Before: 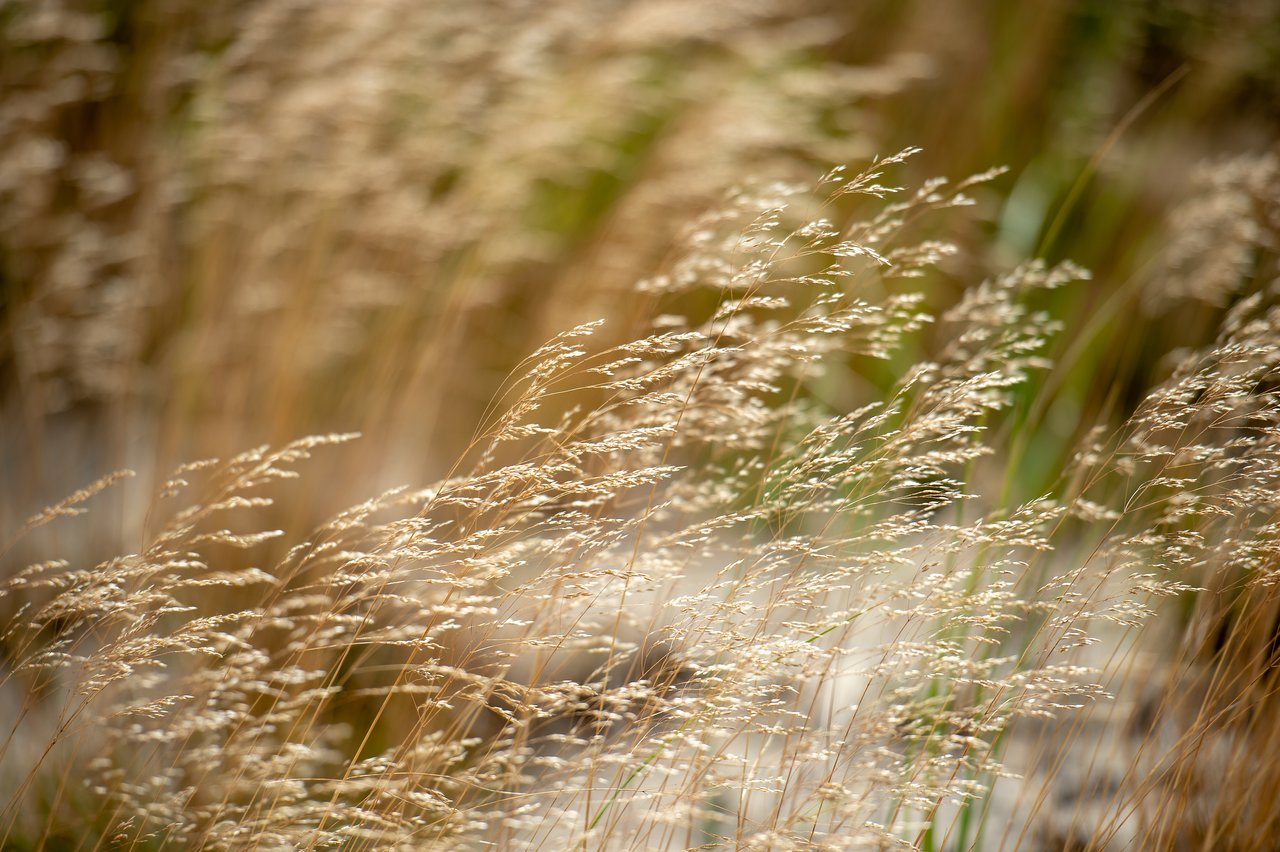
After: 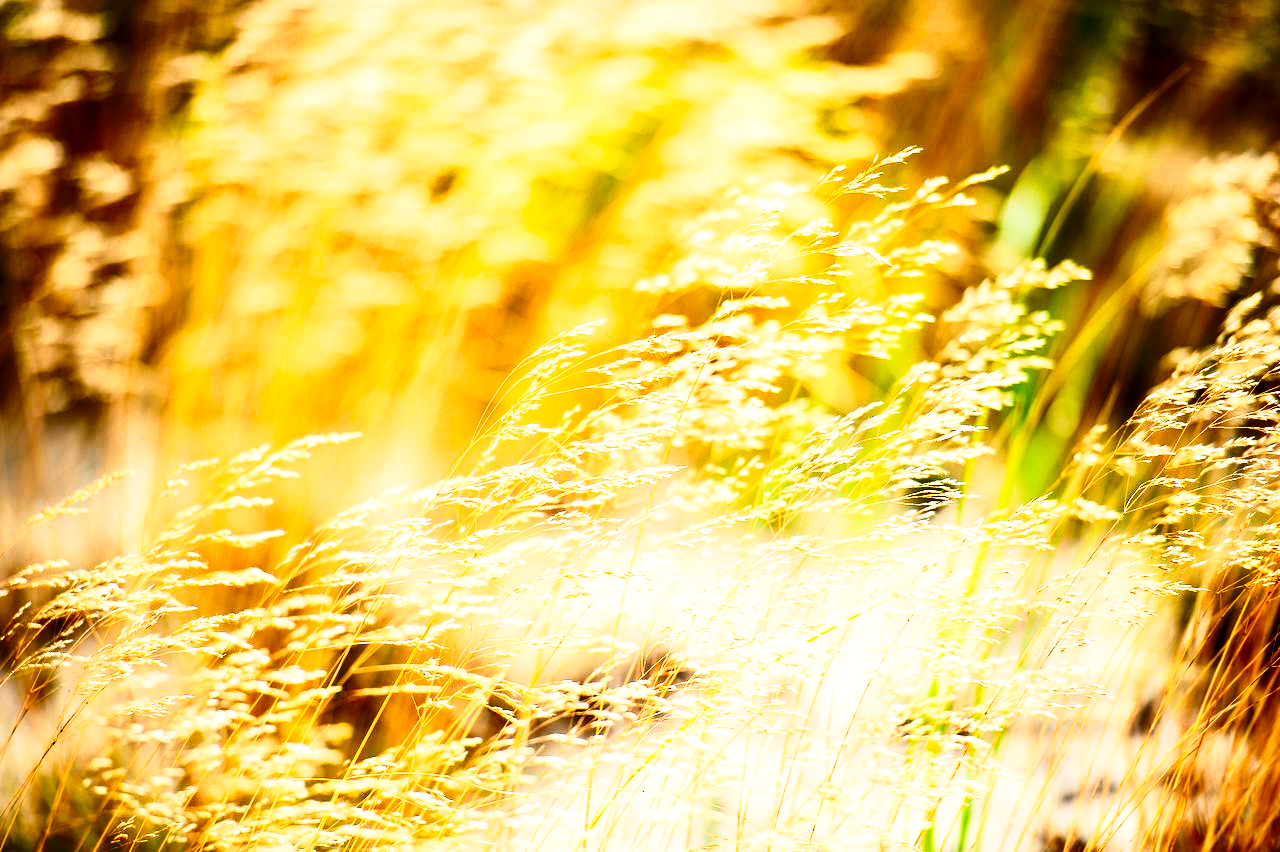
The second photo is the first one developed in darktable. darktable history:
base curve: curves: ch0 [(0, 0) (0.007, 0.004) (0.027, 0.03) (0.046, 0.07) (0.207, 0.54) (0.442, 0.872) (0.673, 0.972) (1, 1)], preserve colors none
contrast brightness saturation: contrast 0.4, brightness 0.1, saturation 0.21
color balance: contrast 6.48%, output saturation 113.3%
